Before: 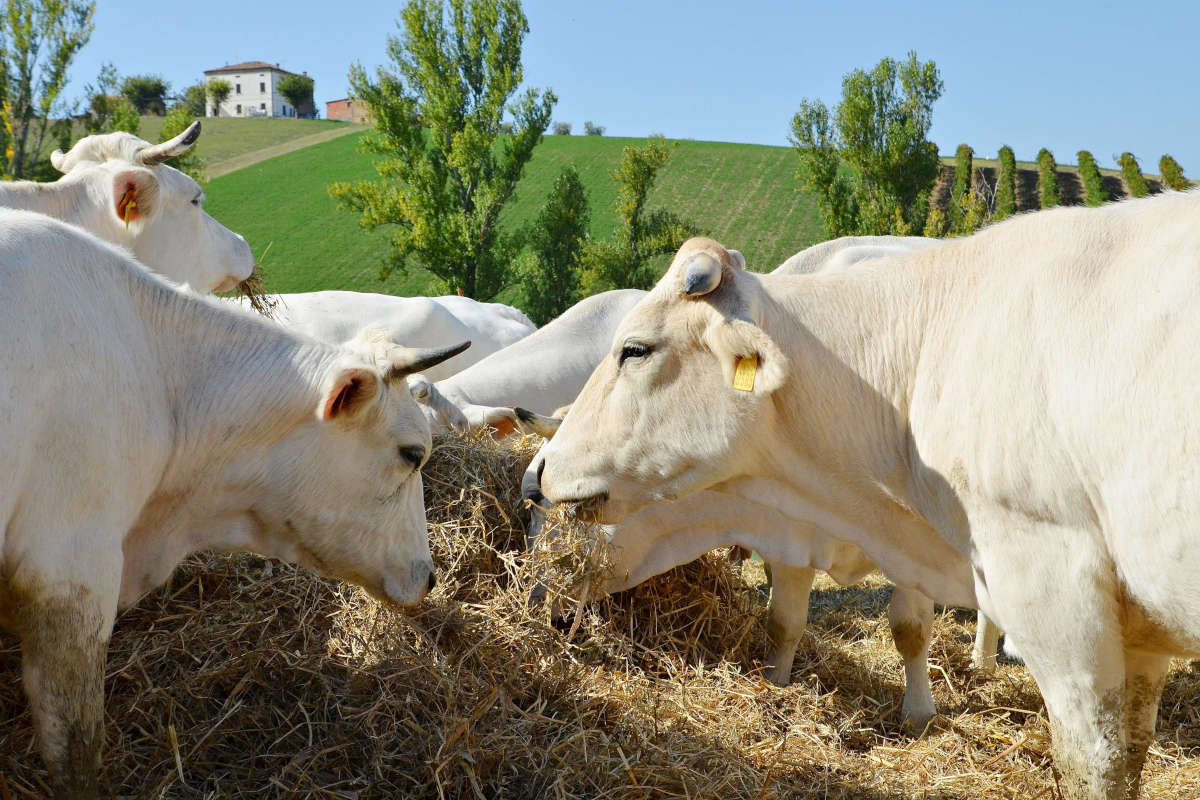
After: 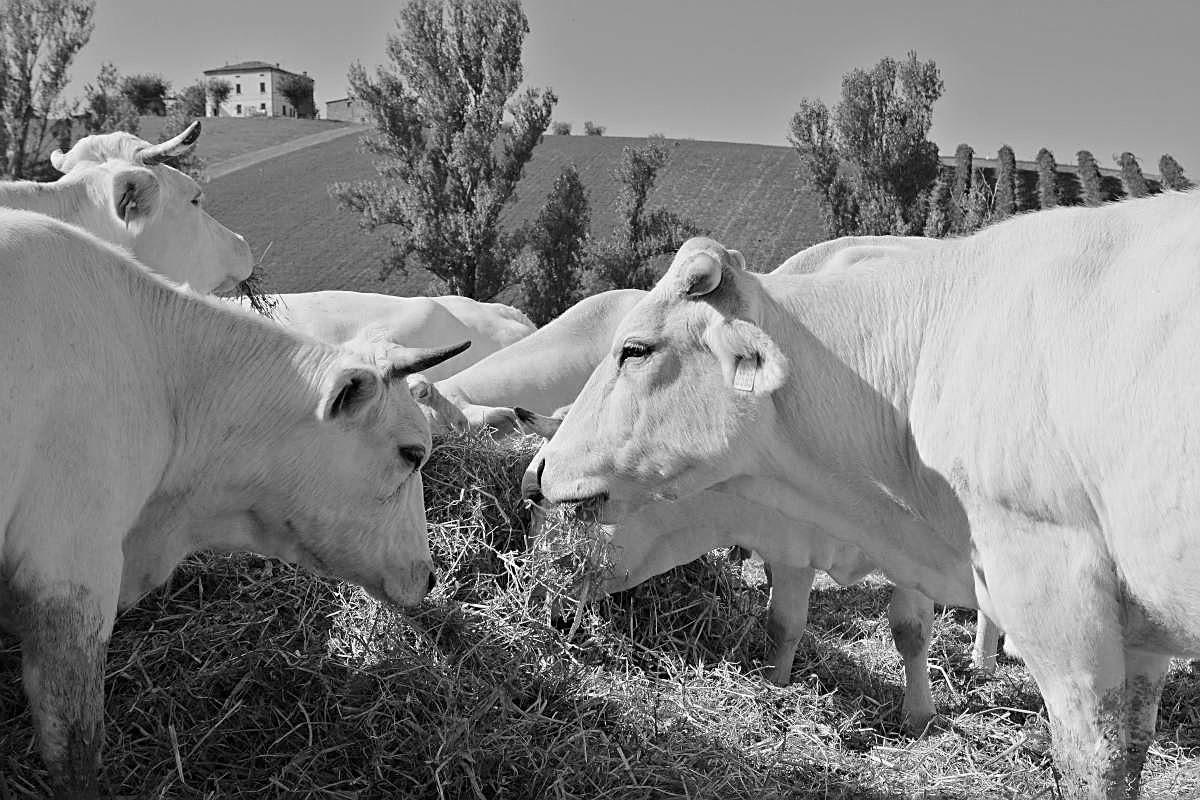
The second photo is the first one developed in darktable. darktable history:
sharpen: on, module defaults
monochrome: a 26.22, b 42.67, size 0.8
